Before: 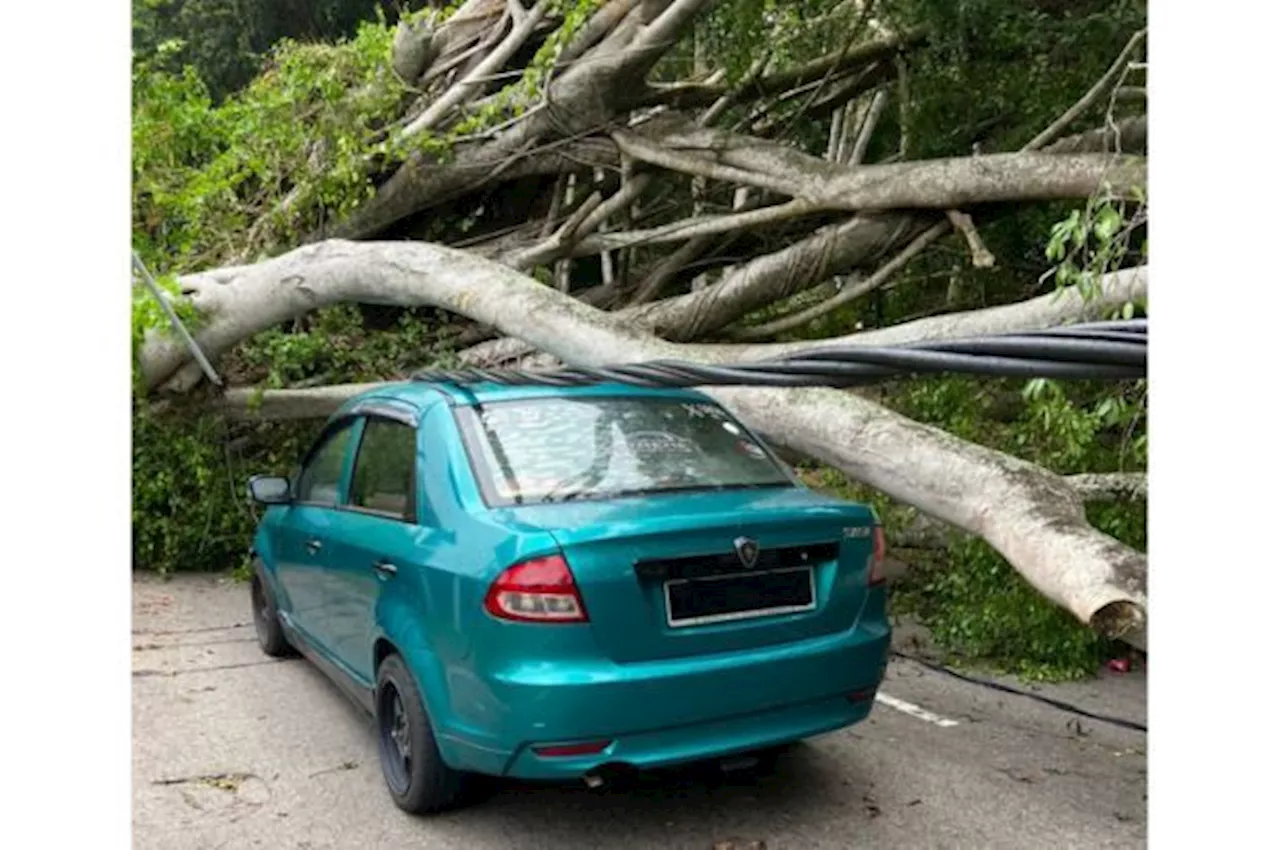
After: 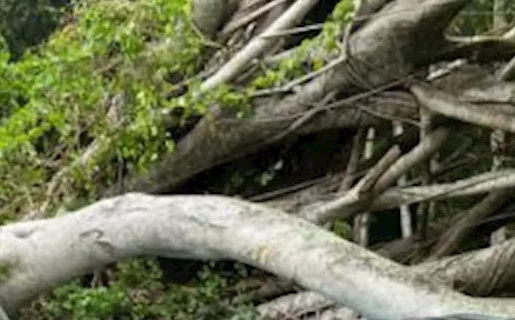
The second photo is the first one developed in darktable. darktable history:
crop: left 15.743%, top 5.453%, right 43.947%, bottom 56.793%
